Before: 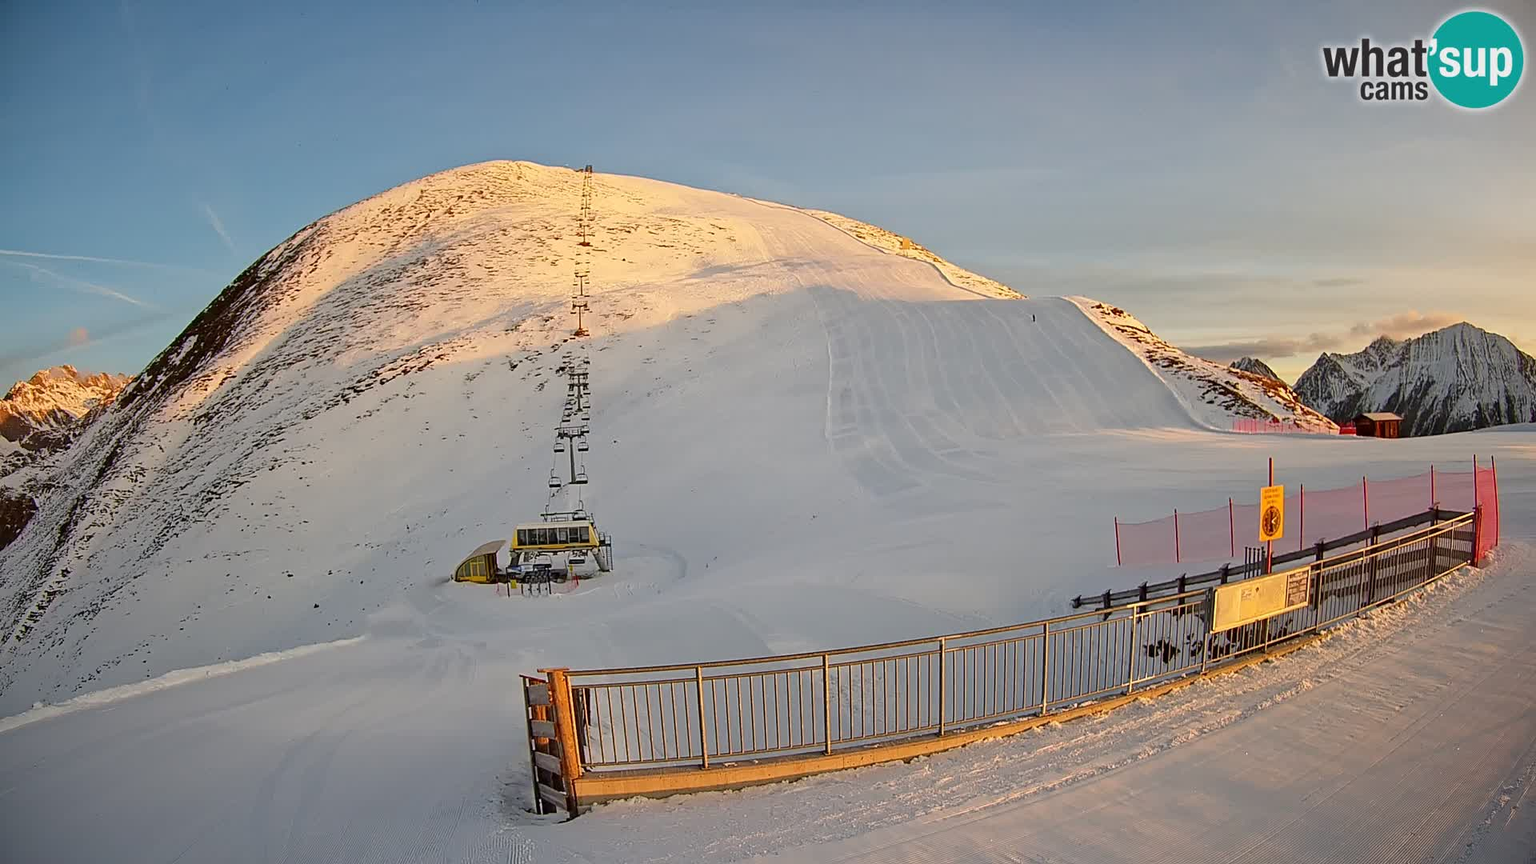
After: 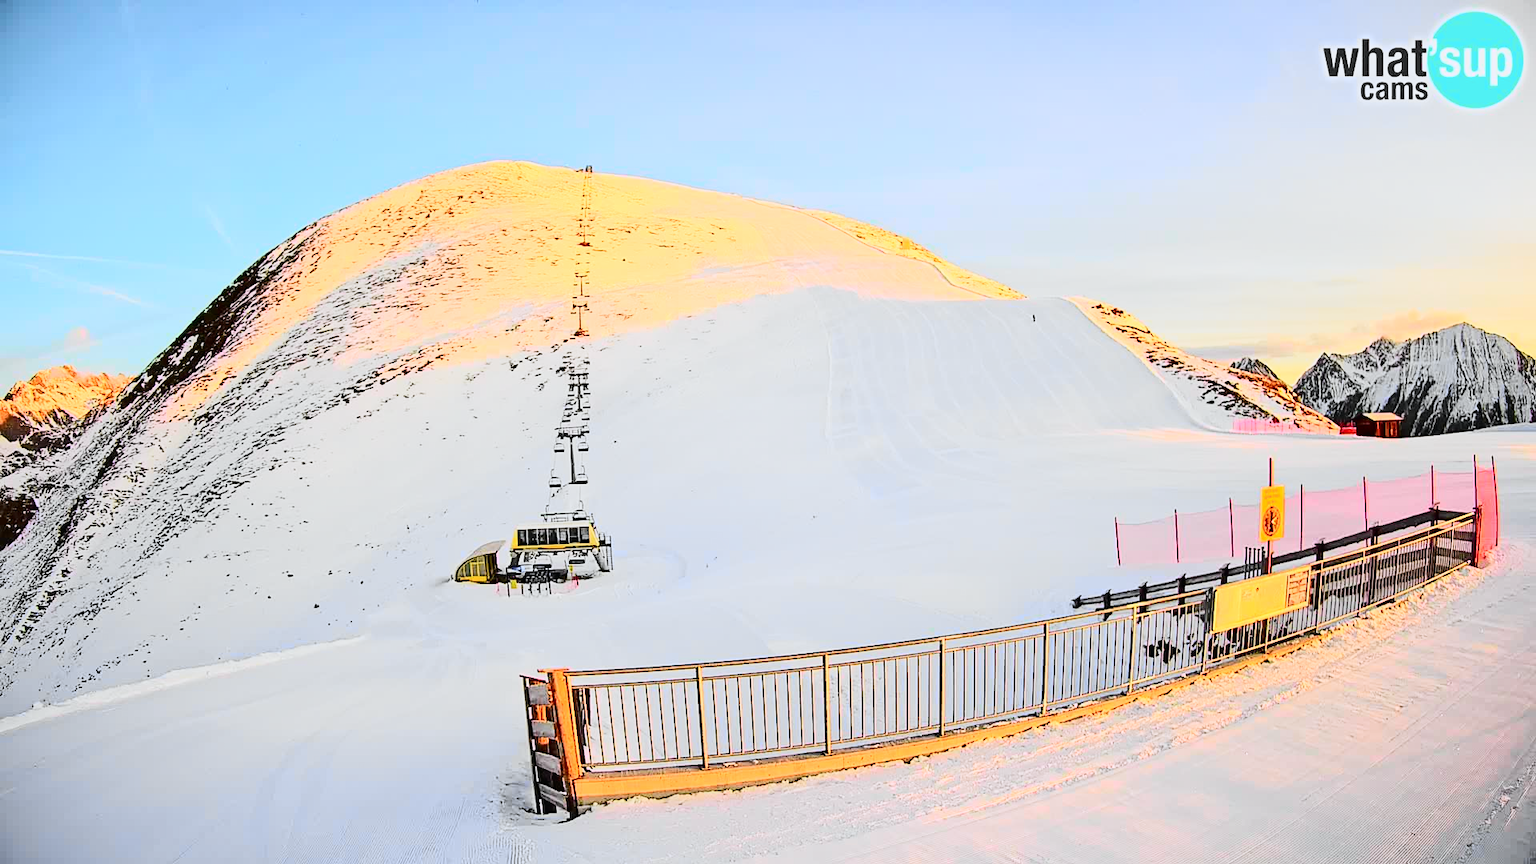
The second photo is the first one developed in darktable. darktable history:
base curve: curves: ch0 [(0, 0) (0.028, 0.03) (0.121, 0.232) (0.46, 0.748) (0.859, 0.968) (1, 1)]
white balance: red 0.984, blue 1.059
tone curve: curves: ch0 [(0, 0.015) (0.037, 0.022) (0.131, 0.116) (0.316, 0.345) (0.49, 0.615) (0.677, 0.82) (0.813, 0.891) (1, 0.955)]; ch1 [(0, 0) (0.366, 0.367) (0.475, 0.462) (0.494, 0.496) (0.504, 0.497) (0.554, 0.571) (0.618, 0.668) (1, 1)]; ch2 [(0, 0) (0.333, 0.346) (0.375, 0.375) (0.435, 0.424) (0.476, 0.492) (0.502, 0.499) (0.525, 0.522) (0.558, 0.575) (0.614, 0.656) (1, 1)], color space Lab, independent channels, preserve colors none
tone equalizer: on, module defaults
